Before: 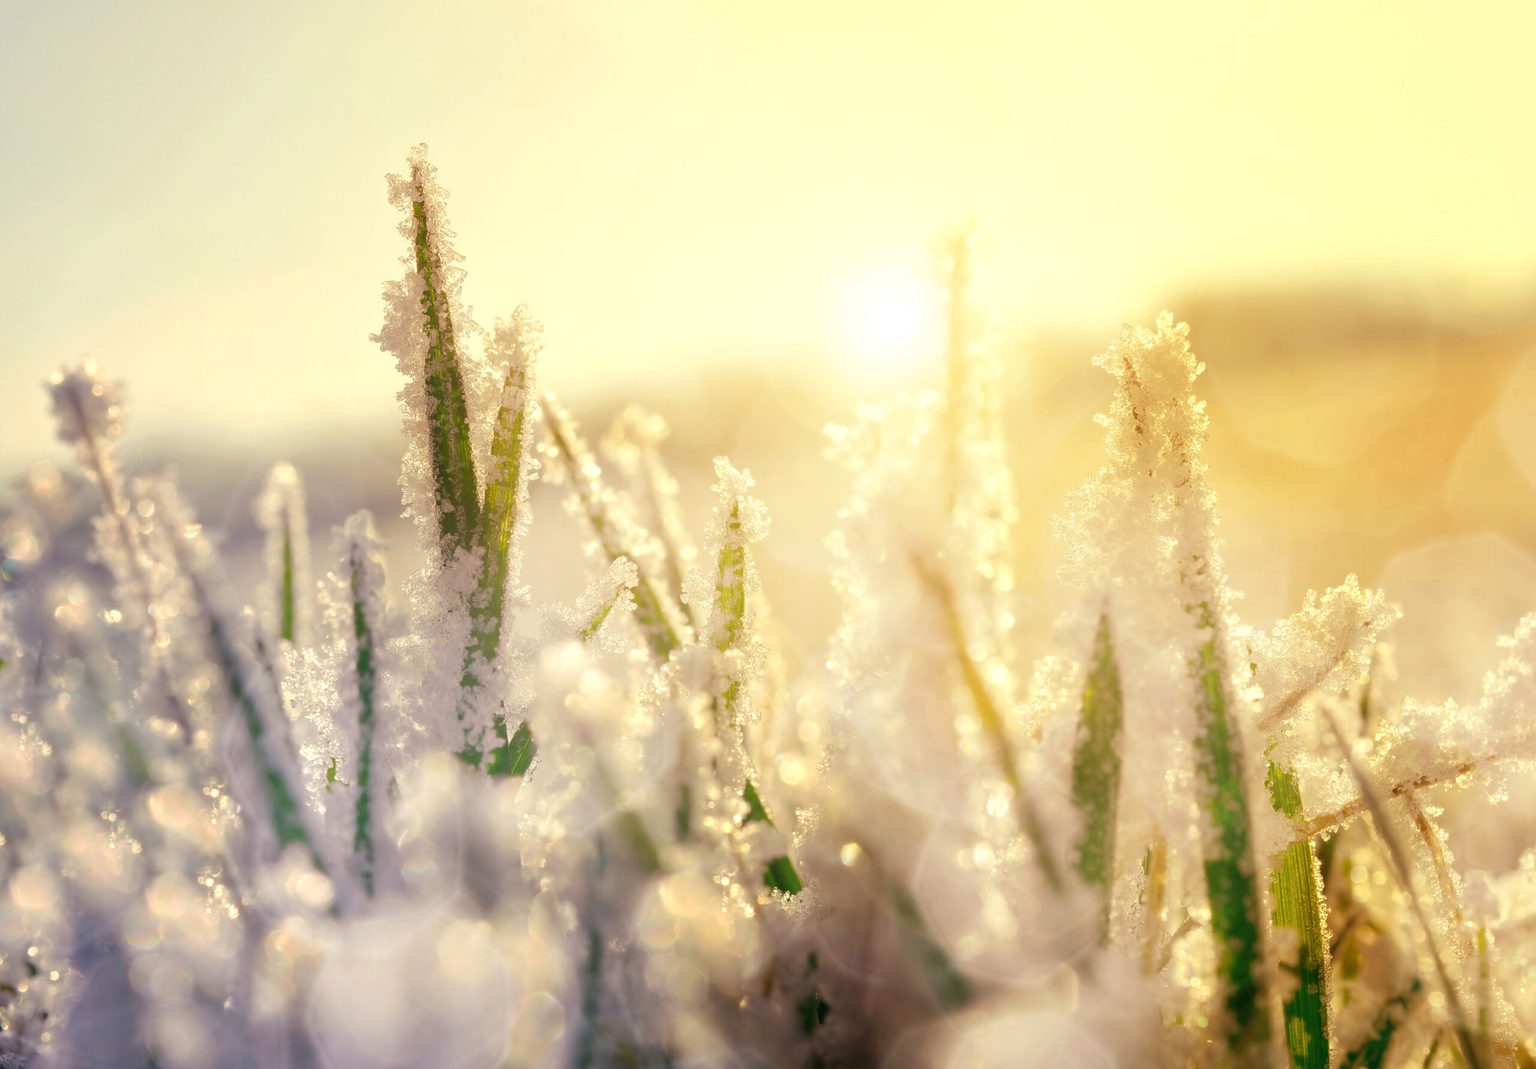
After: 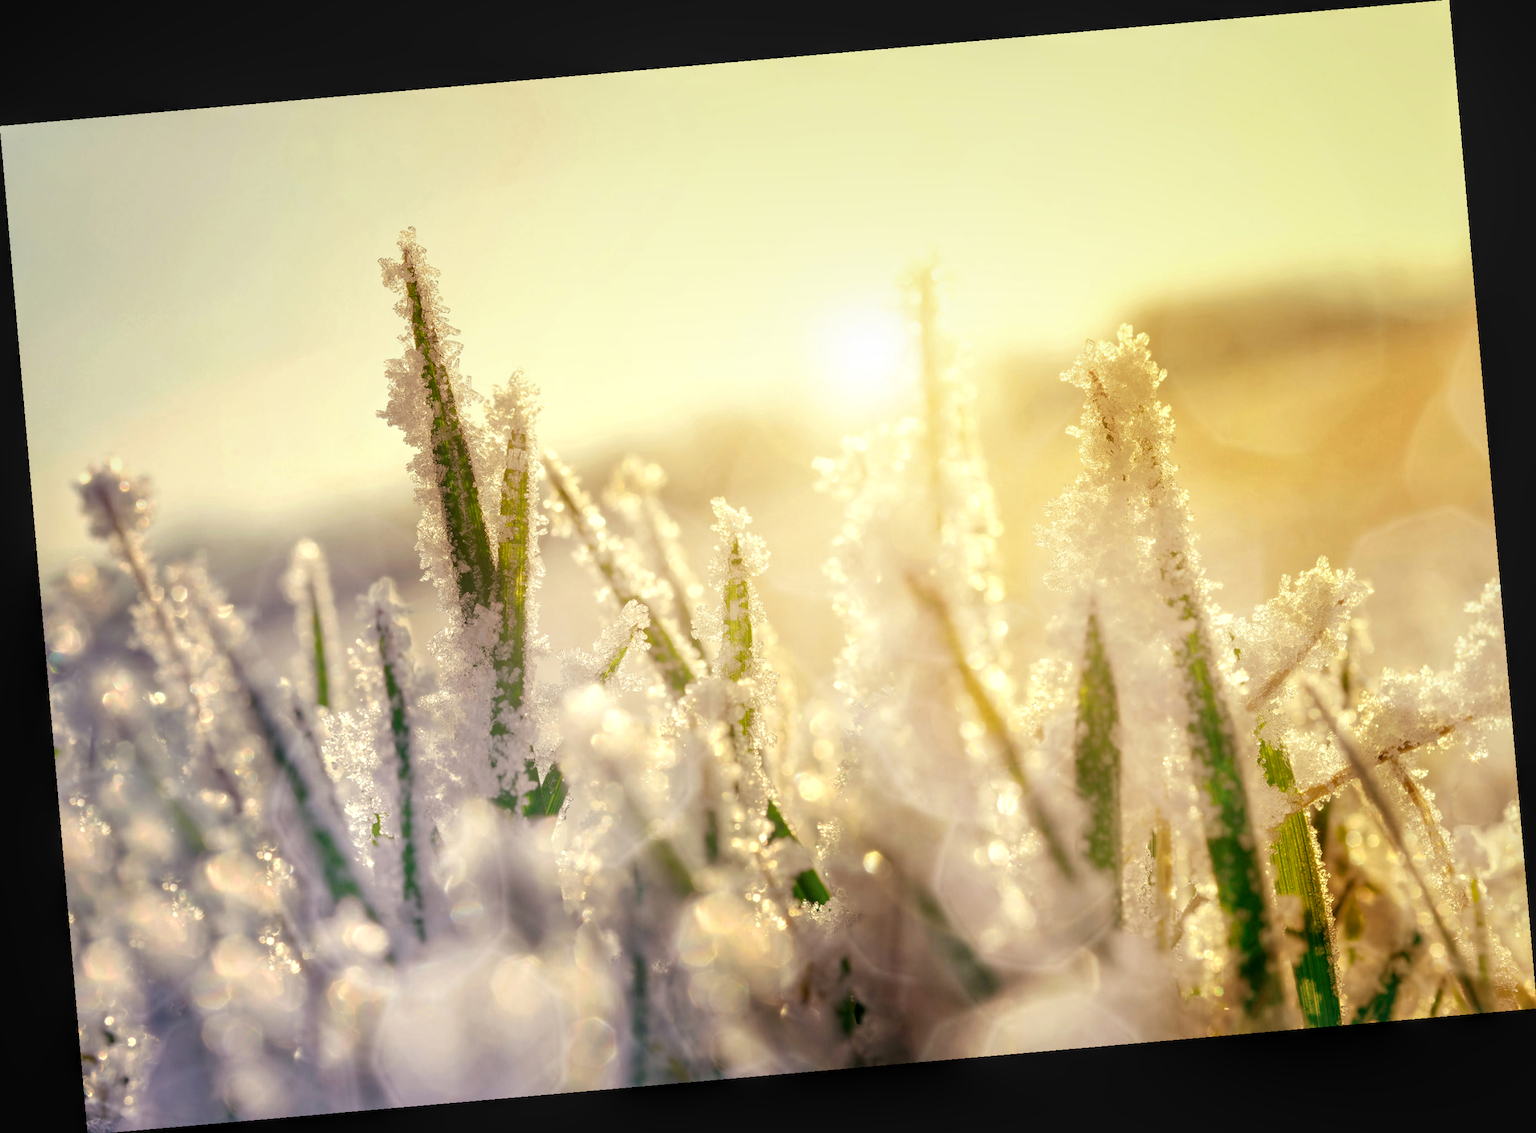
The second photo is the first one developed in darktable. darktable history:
rotate and perspective: rotation -4.98°, automatic cropping off
local contrast: detail 130%
